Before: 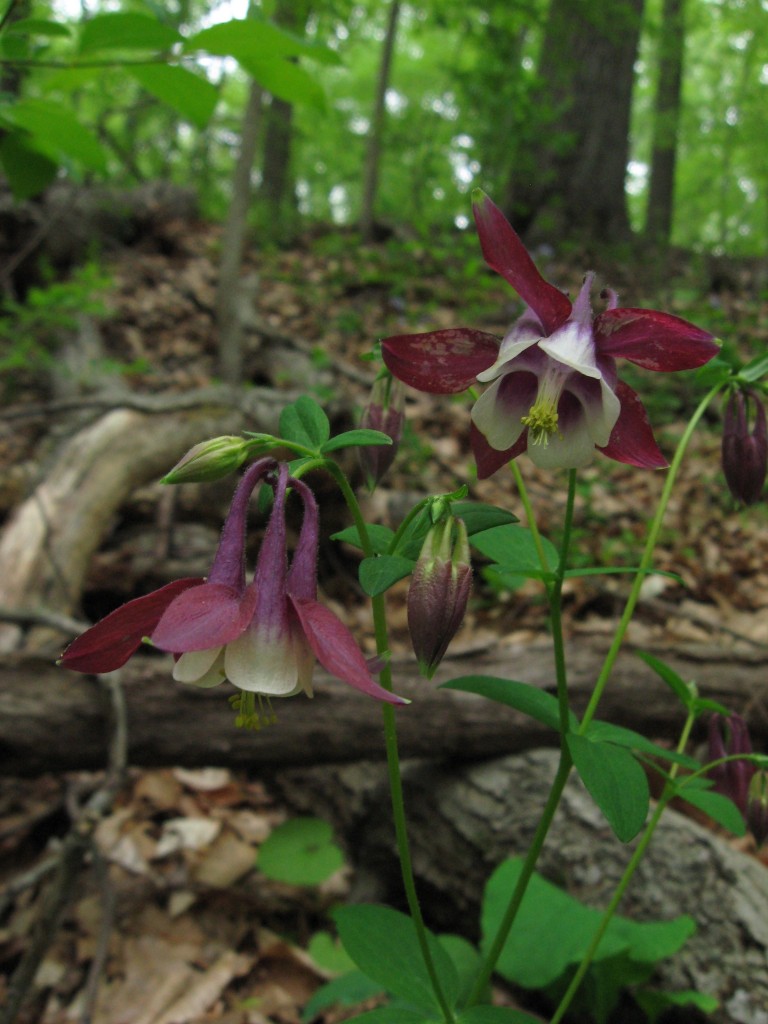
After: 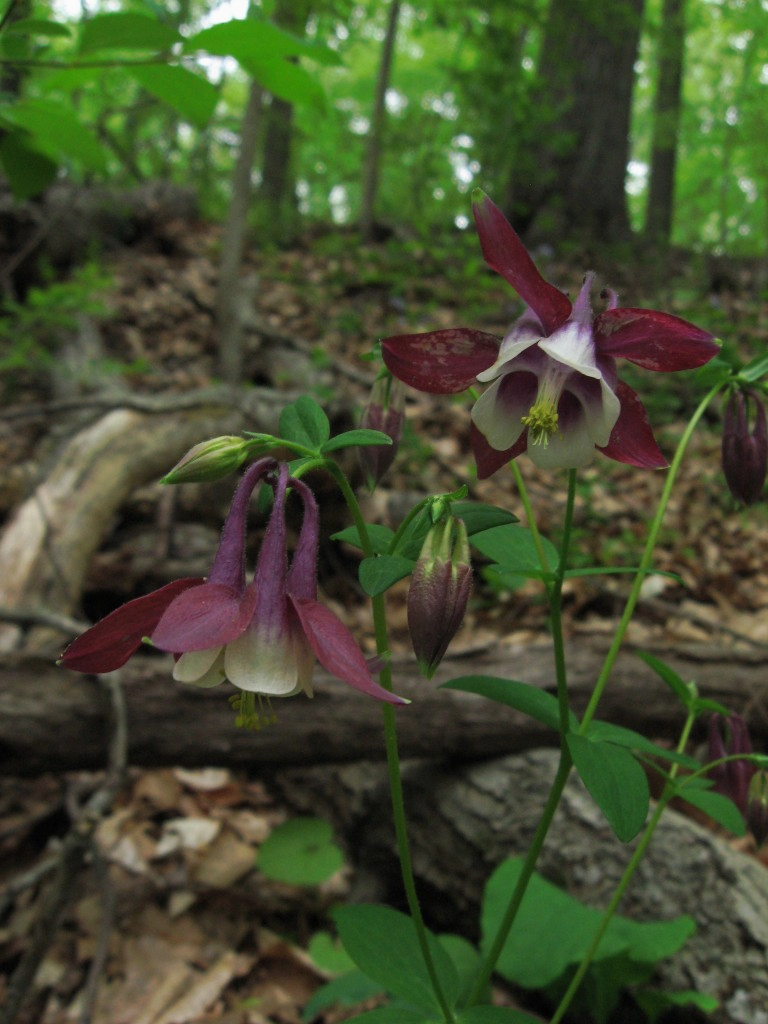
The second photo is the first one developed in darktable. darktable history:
exposure: exposure -0.048 EV, compensate highlight preservation false
contrast brightness saturation: saturation -0.05
tone curve: curves: ch0 [(0, 0) (0.003, 0.003) (0.011, 0.01) (0.025, 0.023) (0.044, 0.042) (0.069, 0.065) (0.1, 0.094) (0.136, 0.128) (0.177, 0.167) (0.224, 0.211) (0.277, 0.261) (0.335, 0.315) (0.399, 0.375) (0.468, 0.441) (0.543, 0.543) (0.623, 0.623) (0.709, 0.709) (0.801, 0.801) (0.898, 0.898) (1, 1)], preserve colors none
